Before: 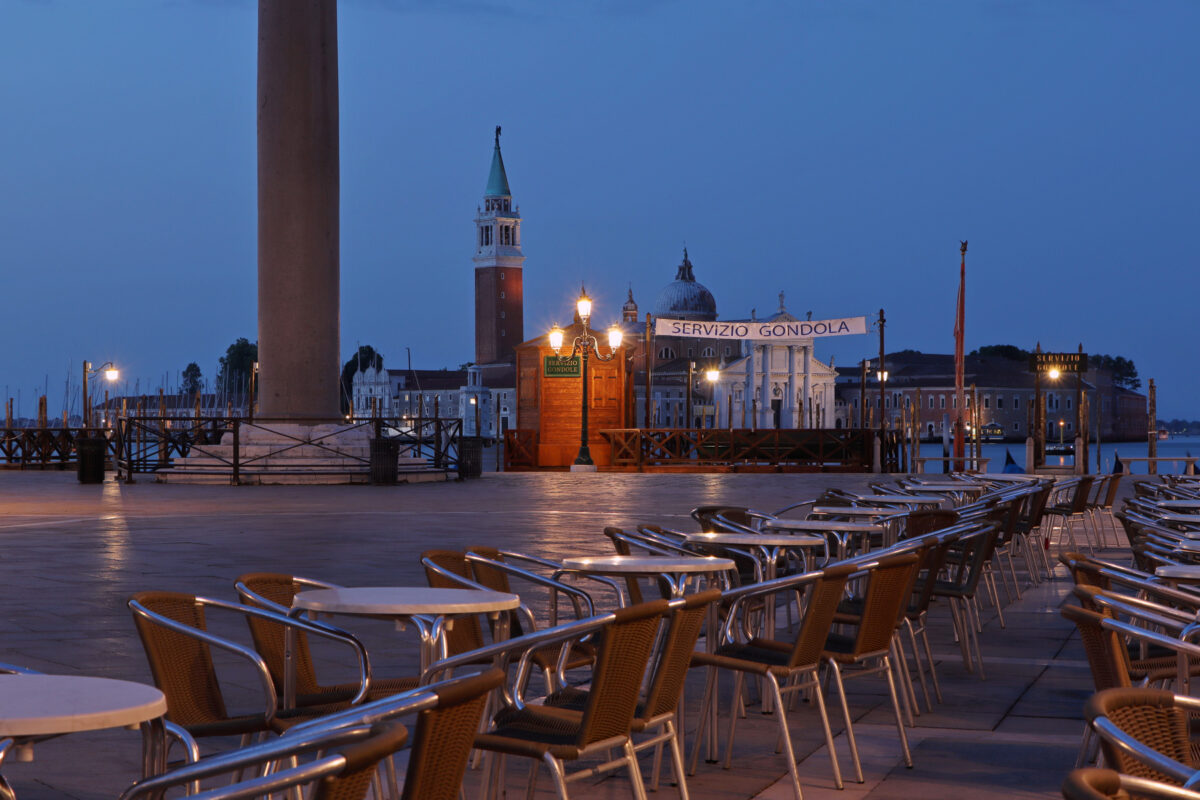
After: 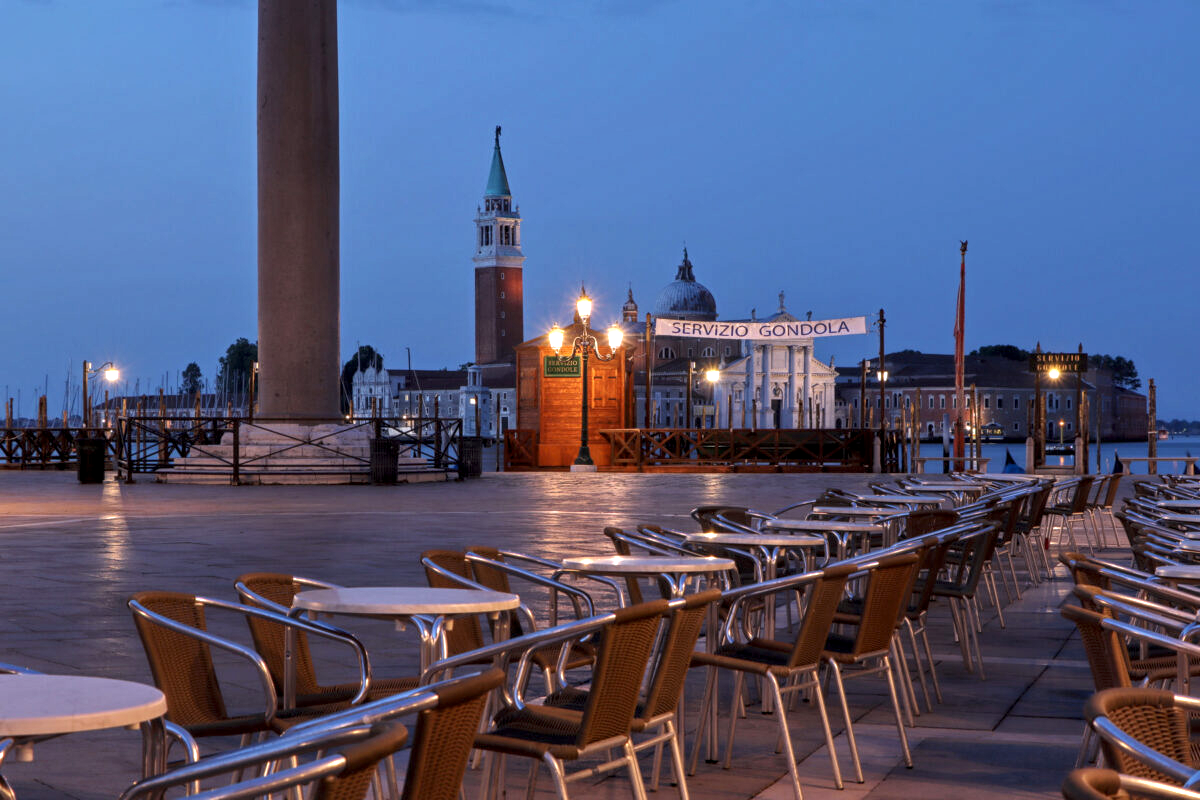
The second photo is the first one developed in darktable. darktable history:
exposure: exposure 0.6 EV, compensate highlight preservation false
local contrast: detail 130%
shadows and highlights: shadows 10, white point adjustment 1, highlights -40
base curve: curves: ch0 [(0, 0) (0.303, 0.277) (1, 1)]
